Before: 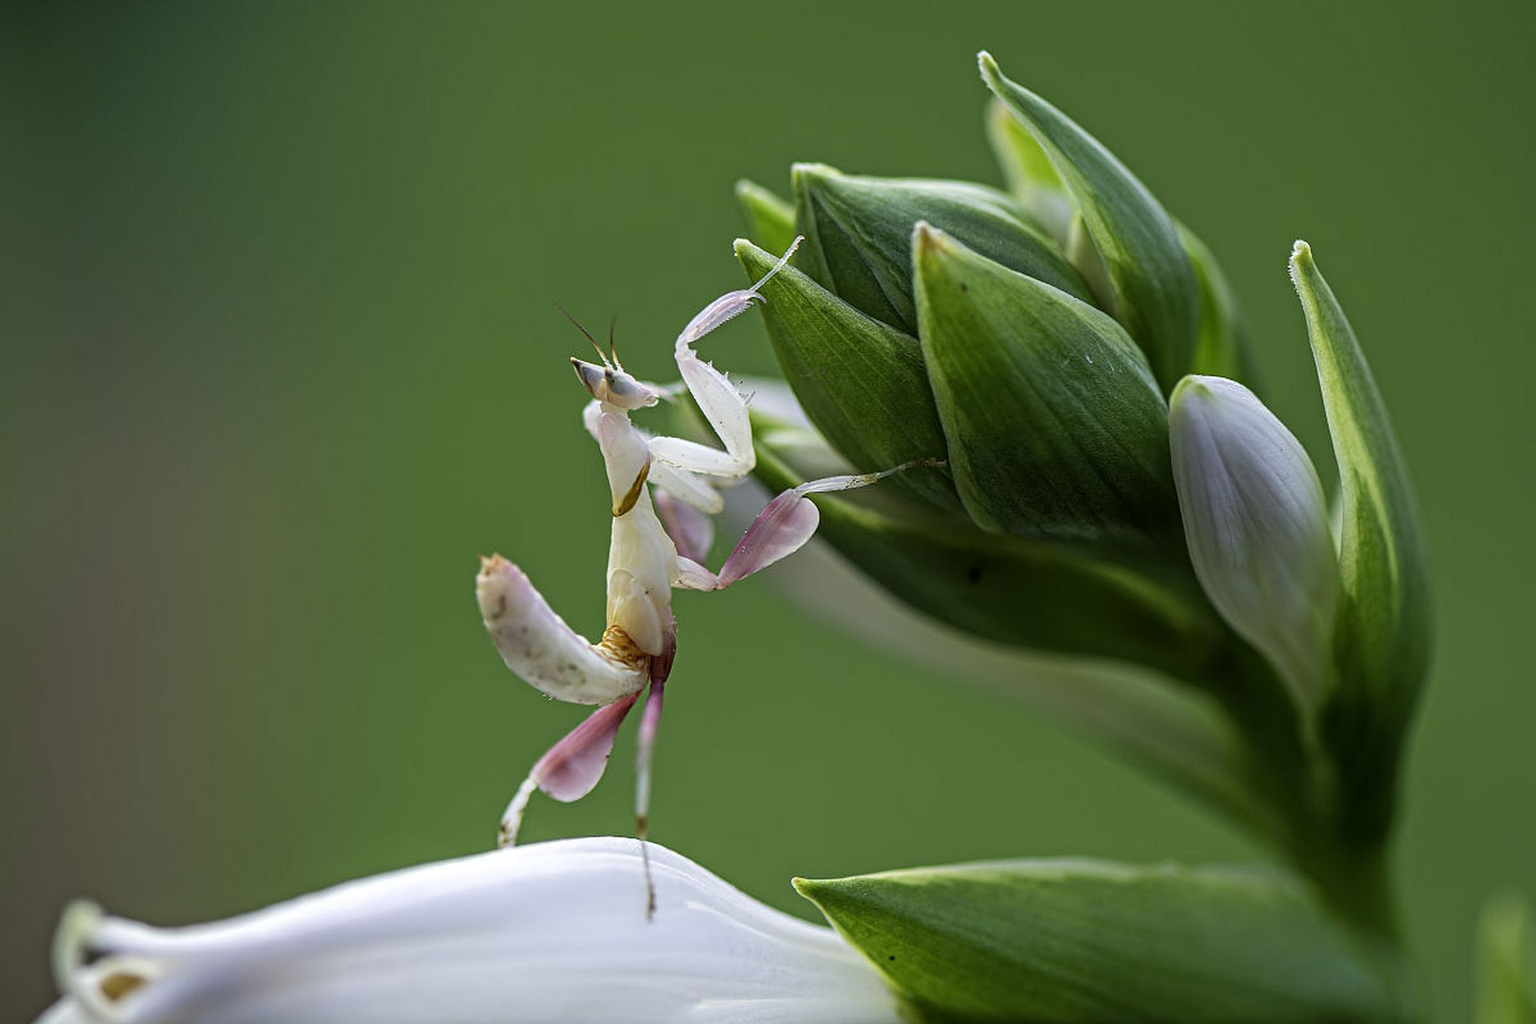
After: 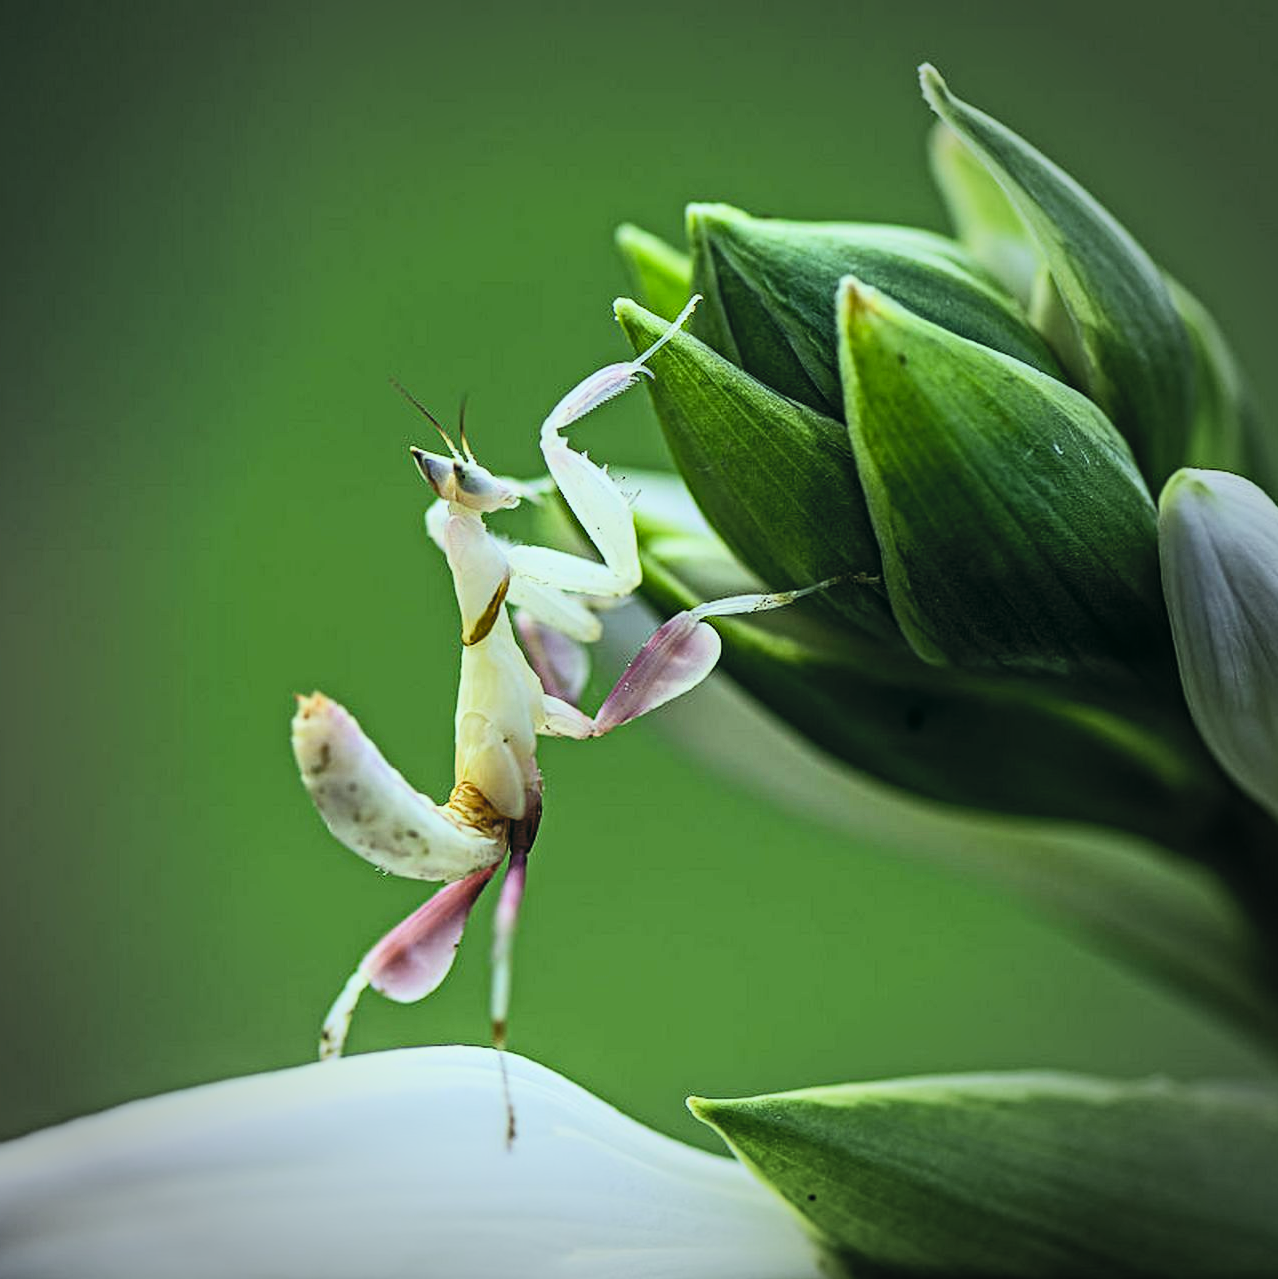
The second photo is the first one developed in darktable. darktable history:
exposure: exposure -0.296 EV, compensate exposure bias true, compensate highlight preservation false
filmic rgb: black relative exposure -7.65 EV, white relative exposure 4.56 EV, hardness 3.61, contrast 1.053, color science v4 (2020)
color correction: highlights a* -7.61, highlights b* 1.03, shadows a* -3.1, saturation 1.41
contrast brightness saturation: contrast 0.382, brightness 0.522
crop and rotate: left 15.799%, right 17.62%
vignetting: fall-off start 67.3%, width/height ratio 1.008, unbound false
haze removal: compatibility mode true, adaptive false
